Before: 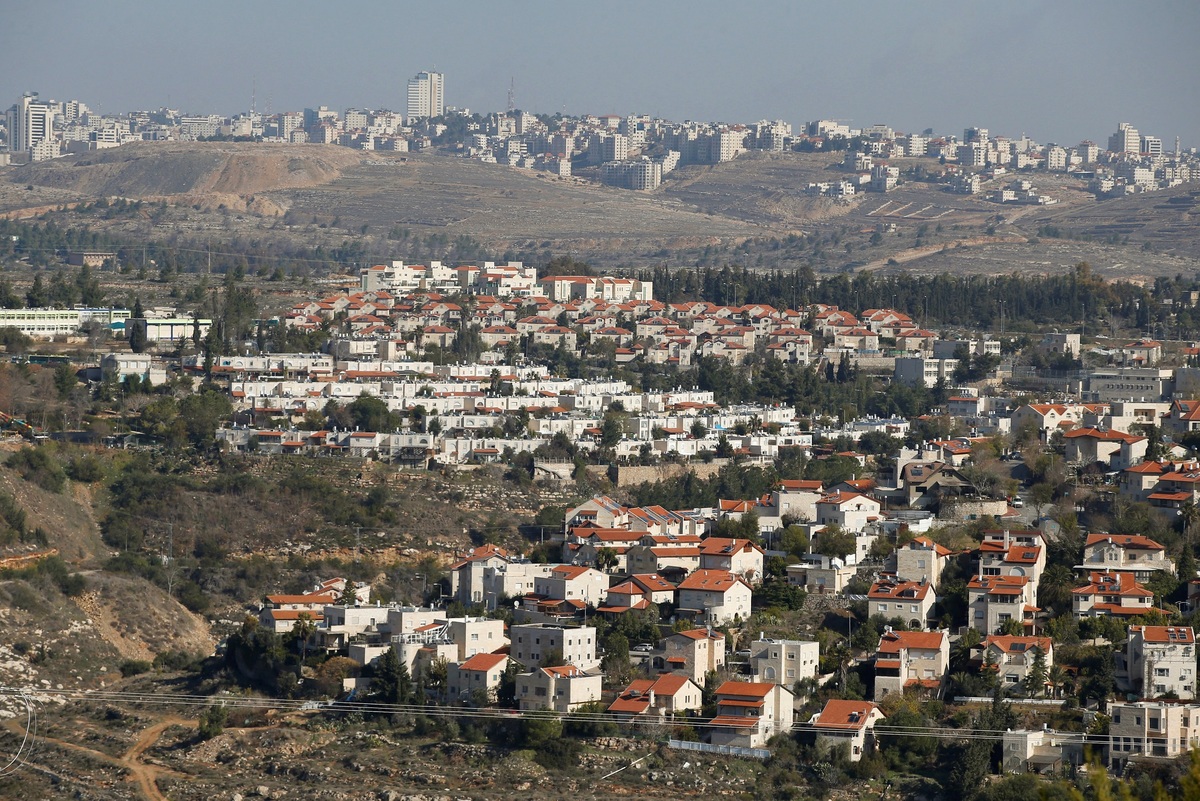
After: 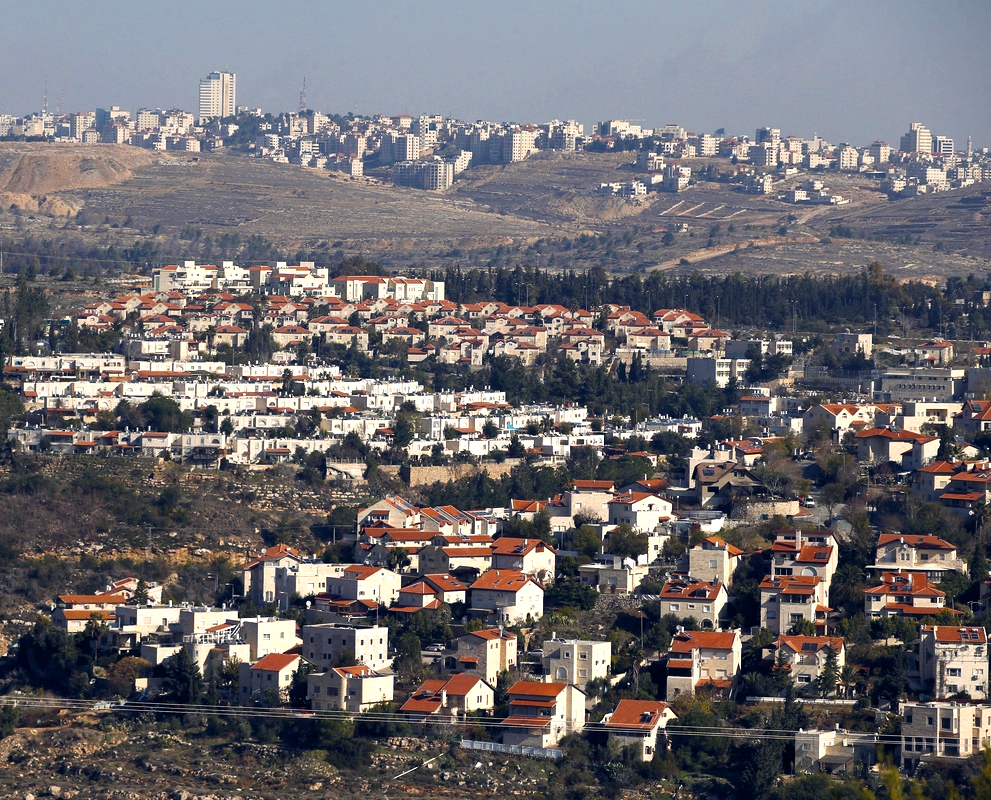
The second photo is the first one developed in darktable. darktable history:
crop: left 17.377%, bottom 0.026%
color balance rgb: shadows lift › luminance -21.475%, shadows lift › chroma 6.602%, shadows lift › hue 268.82°, highlights gain › chroma 1.372%, highlights gain › hue 51.42°, global offset › chroma 0.101%, global offset › hue 253.43°, perceptual saturation grading › global saturation 30.467%, perceptual brilliance grading › highlights 13.931%, perceptual brilliance grading › shadows -19.124%
